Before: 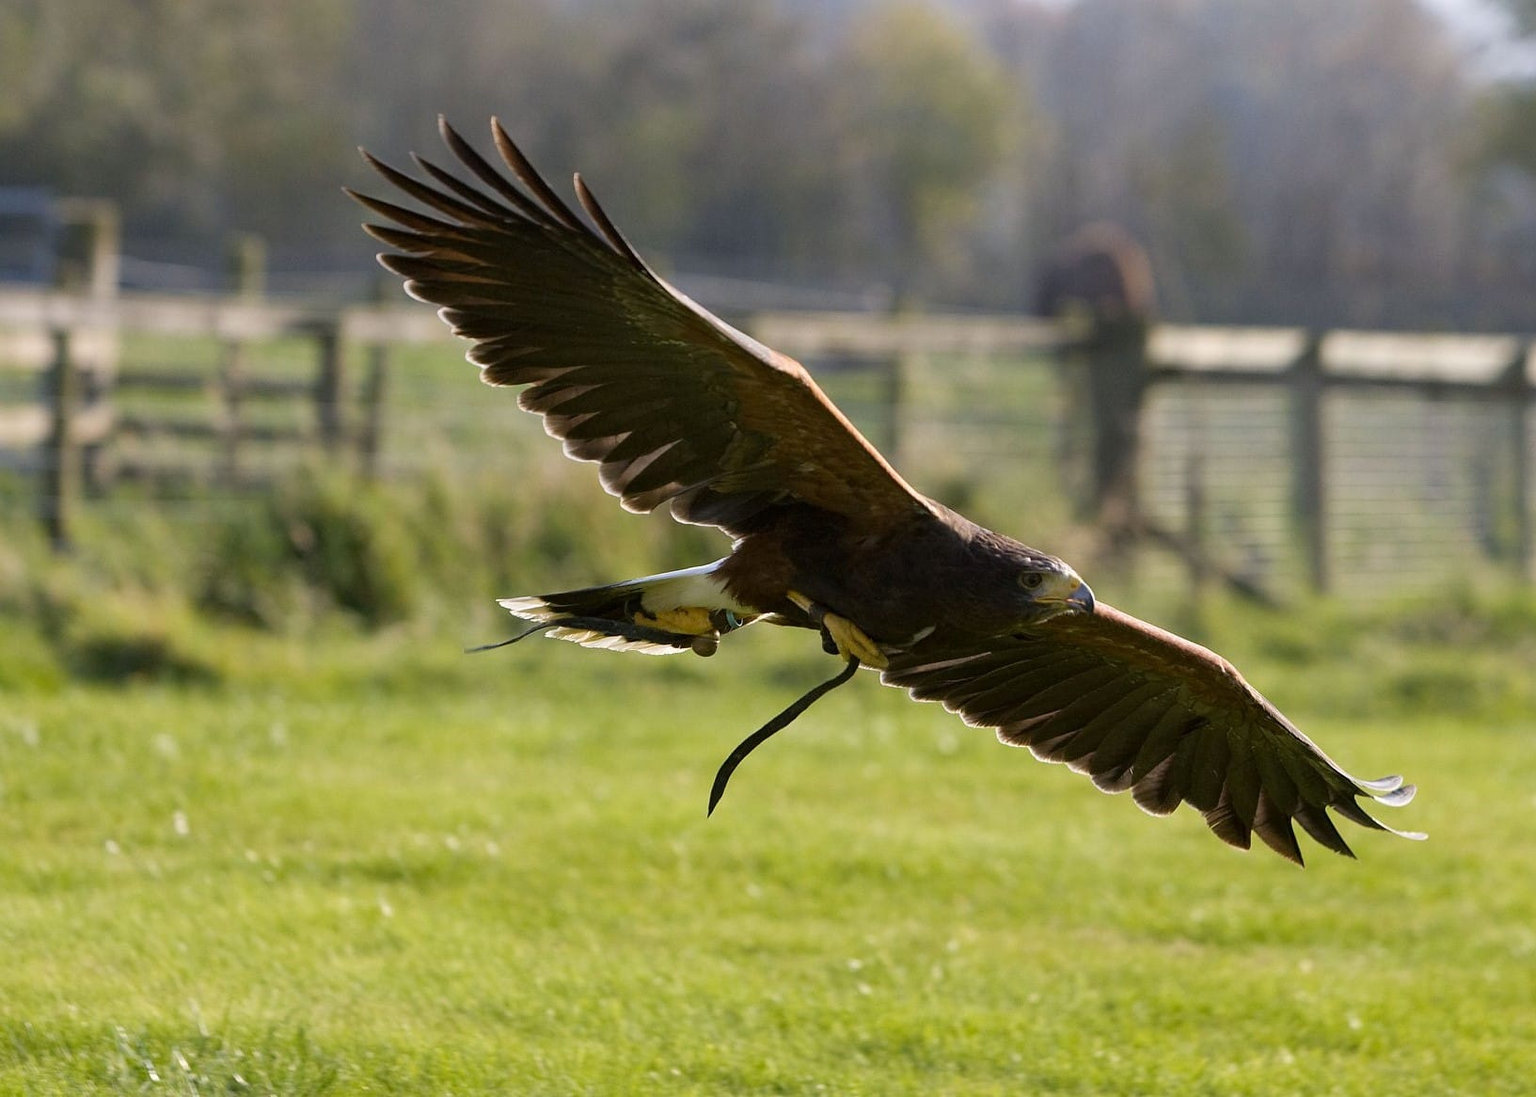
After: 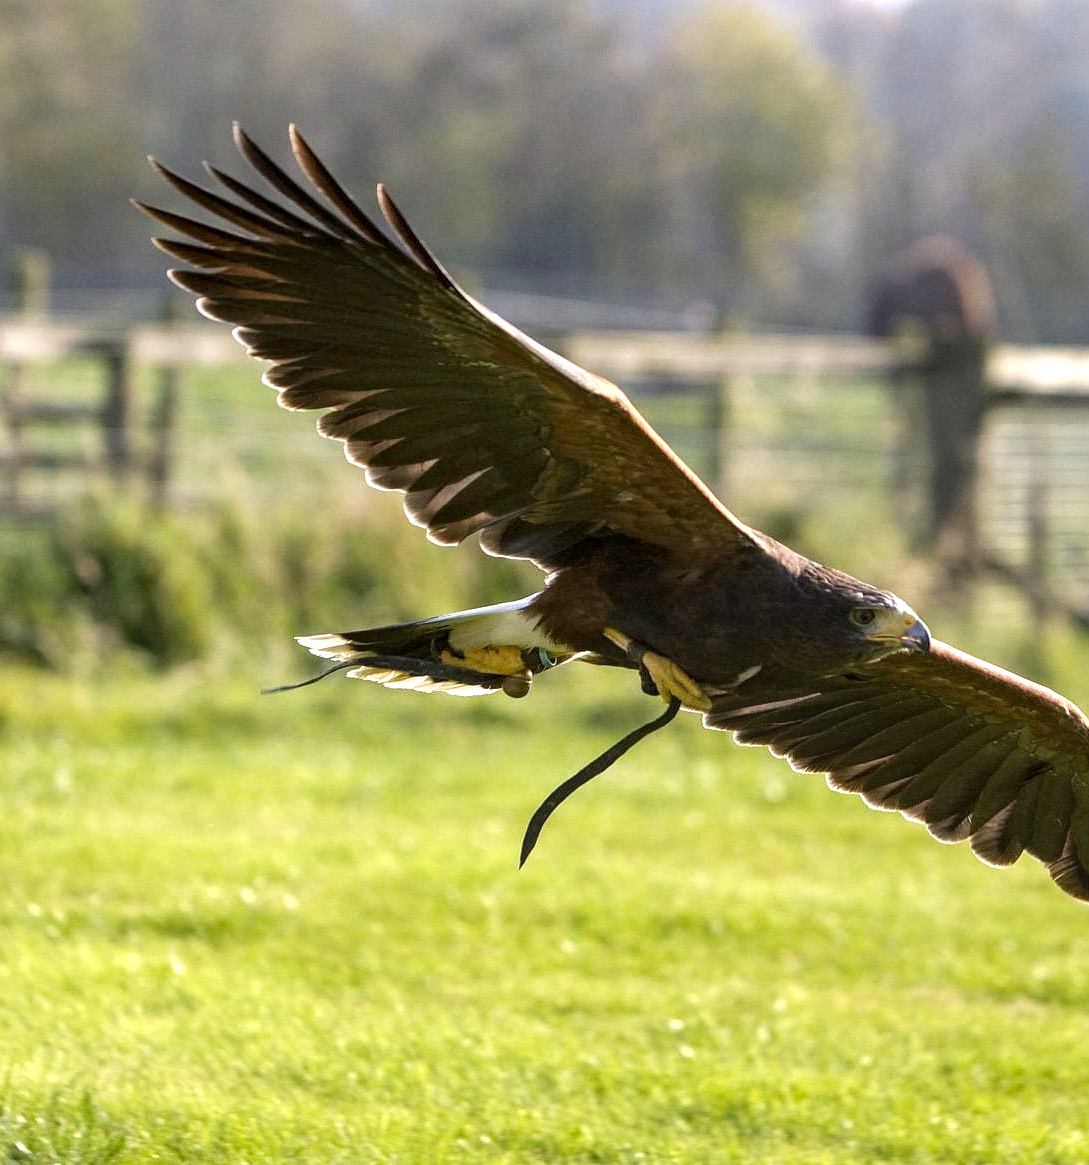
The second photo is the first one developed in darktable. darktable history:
exposure: exposure 0.701 EV, compensate exposure bias true, compensate highlight preservation false
crop and rotate: left 14.34%, right 18.972%
local contrast: on, module defaults
